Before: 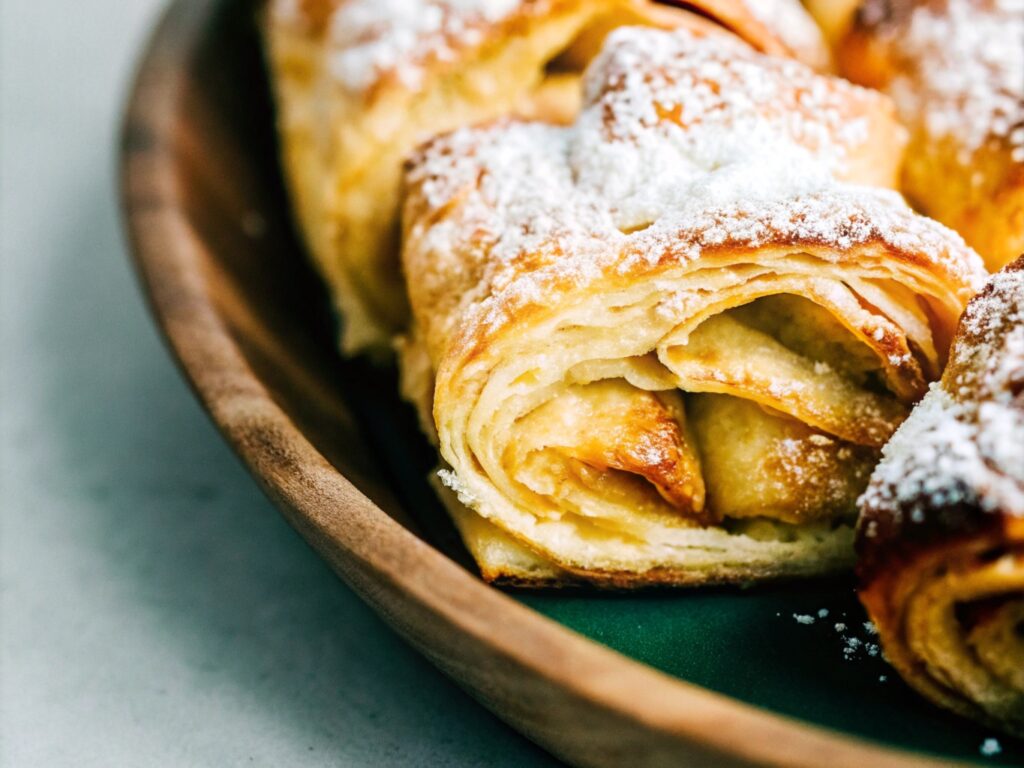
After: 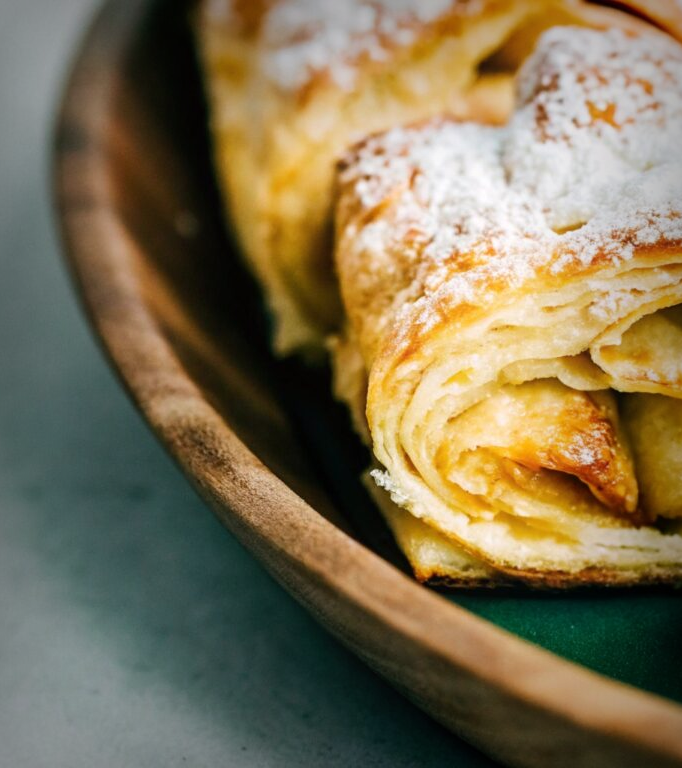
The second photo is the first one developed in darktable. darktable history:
vignetting: fall-off start 53.2%, brightness -0.594, saturation 0, automatic ratio true, width/height ratio 1.313, shape 0.22, unbound false
crop and rotate: left 6.617%, right 26.717%
